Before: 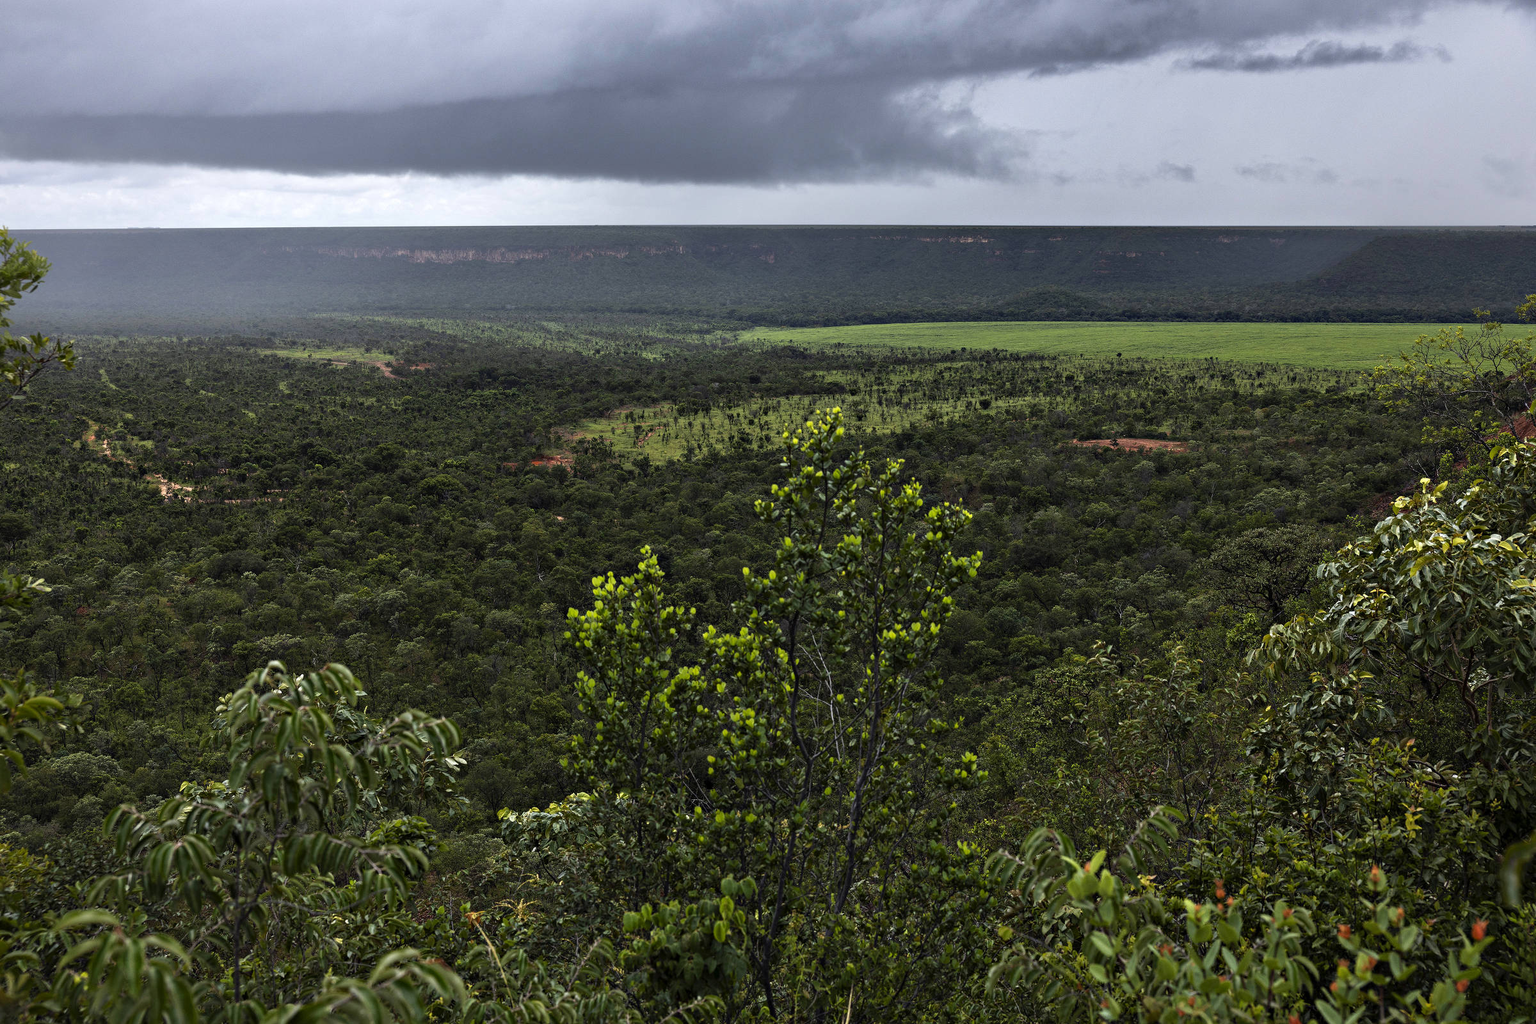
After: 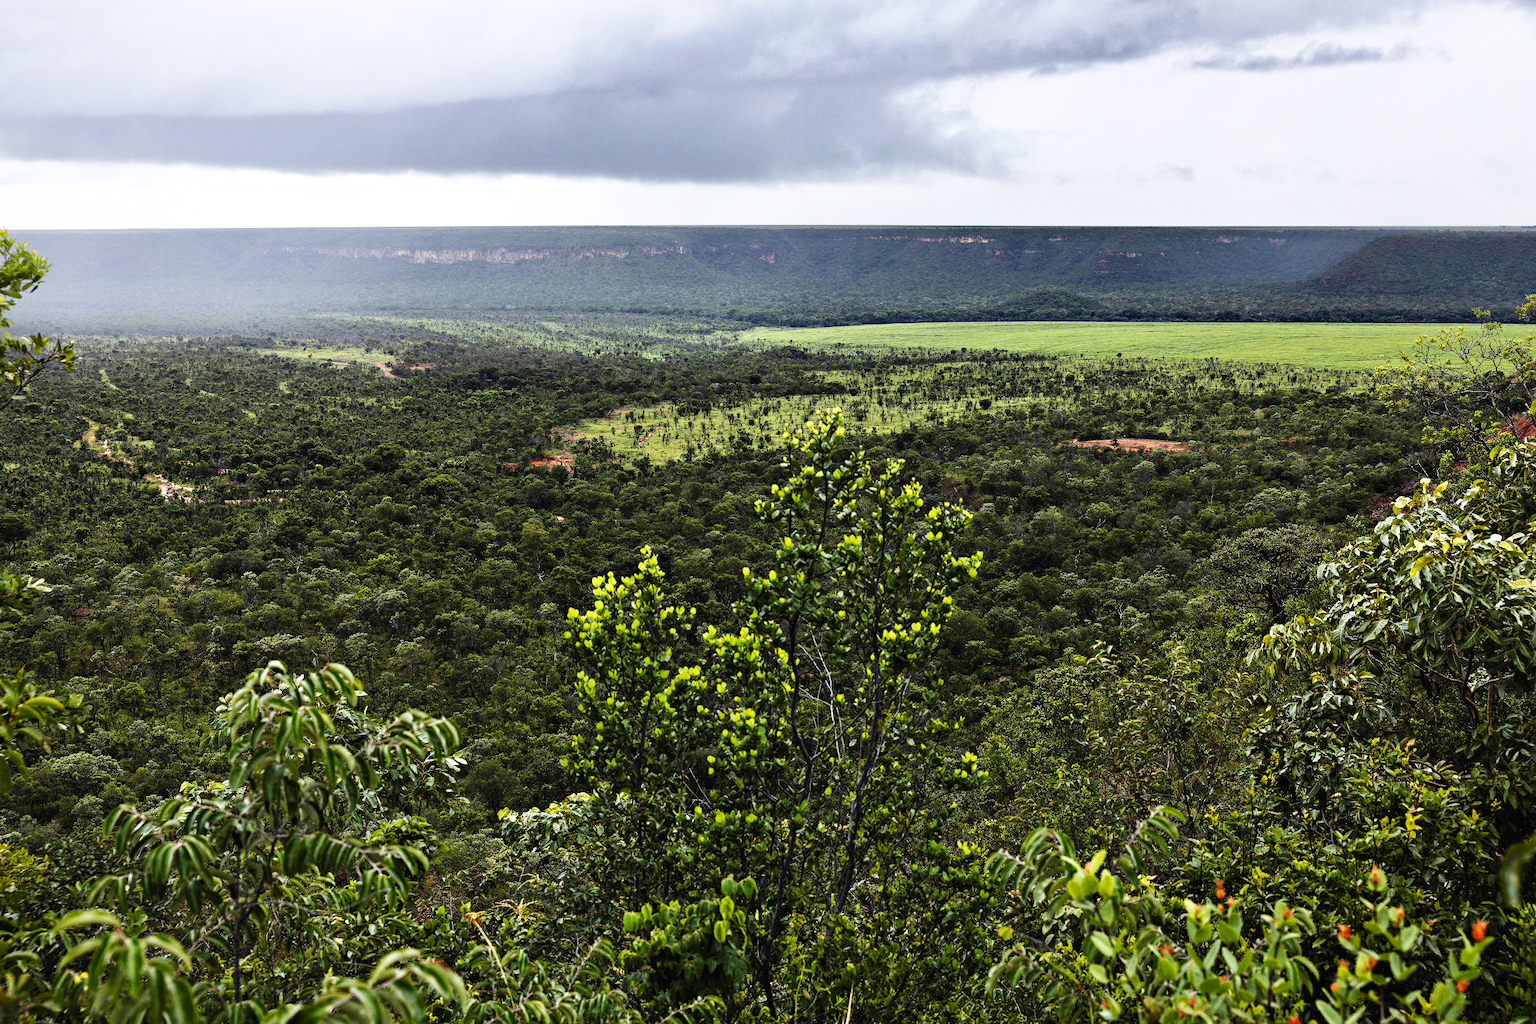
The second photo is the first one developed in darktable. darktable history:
exposure: exposure -0.021 EV, compensate highlight preservation false
base curve: curves: ch0 [(0, 0.003) (0.001, 0.002) (0.006, 0.004) (0.02, 0.022) (0.048, 0.086) (0.094, 0.234) (0.162, 0.431) (0.258, 0.629) (0.385, 0.8) (0.548, 0.918) (0.751, 0.988) (1, 1)], preserve colors none
